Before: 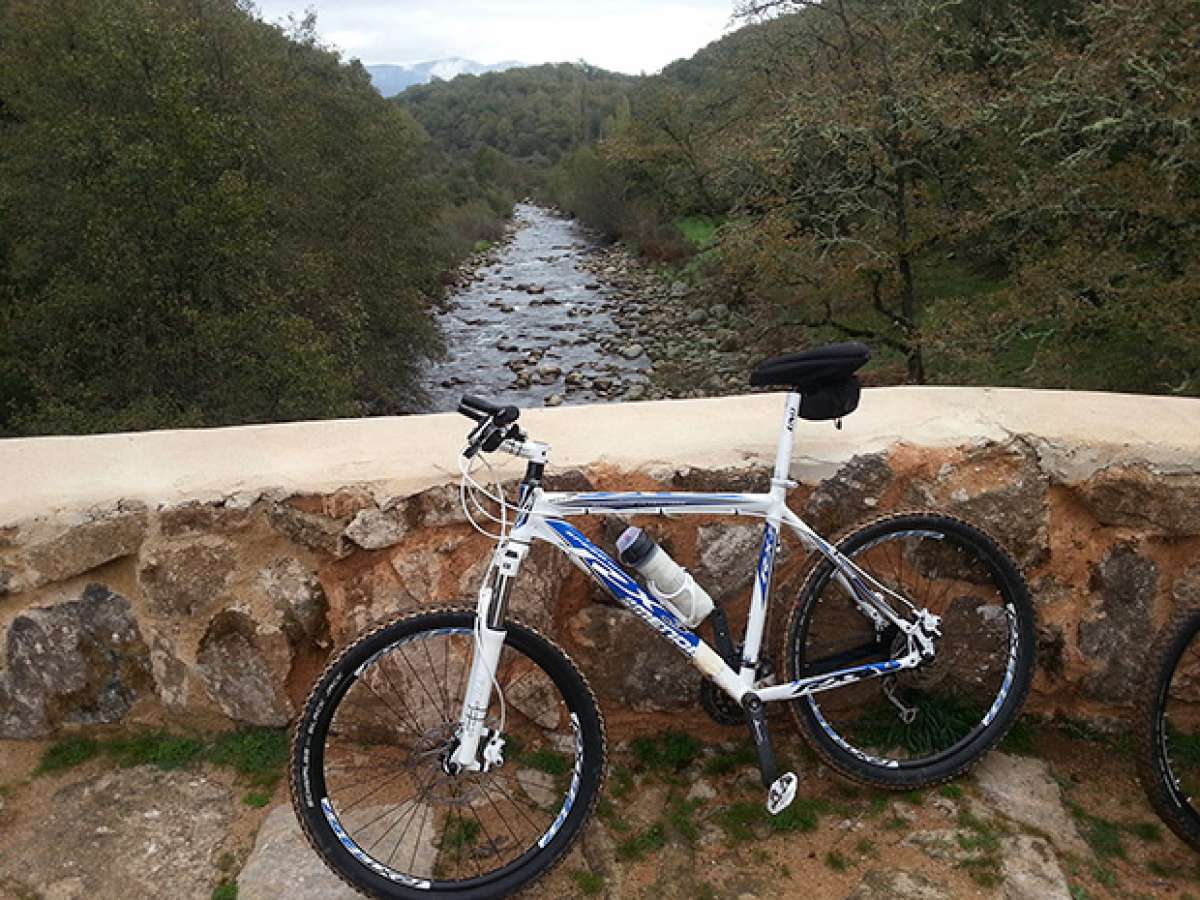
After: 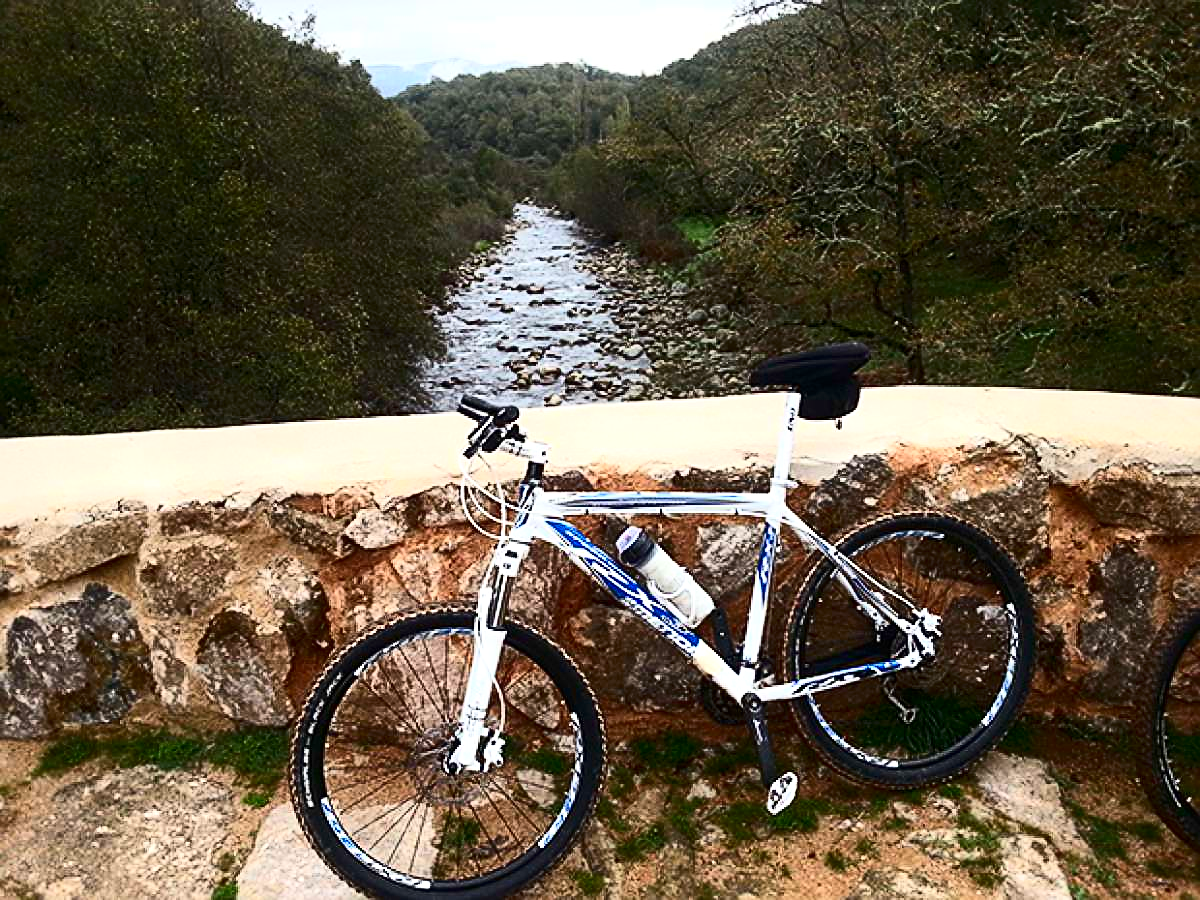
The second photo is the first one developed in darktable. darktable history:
contrast brightness saturation: contrast 0.4, brightness 0.05, saturation 0.25
sharpen: on, module defaults
graduated density: on, module defaults
exposure: exposure 0.64 EV, compensate highlight preservation false
